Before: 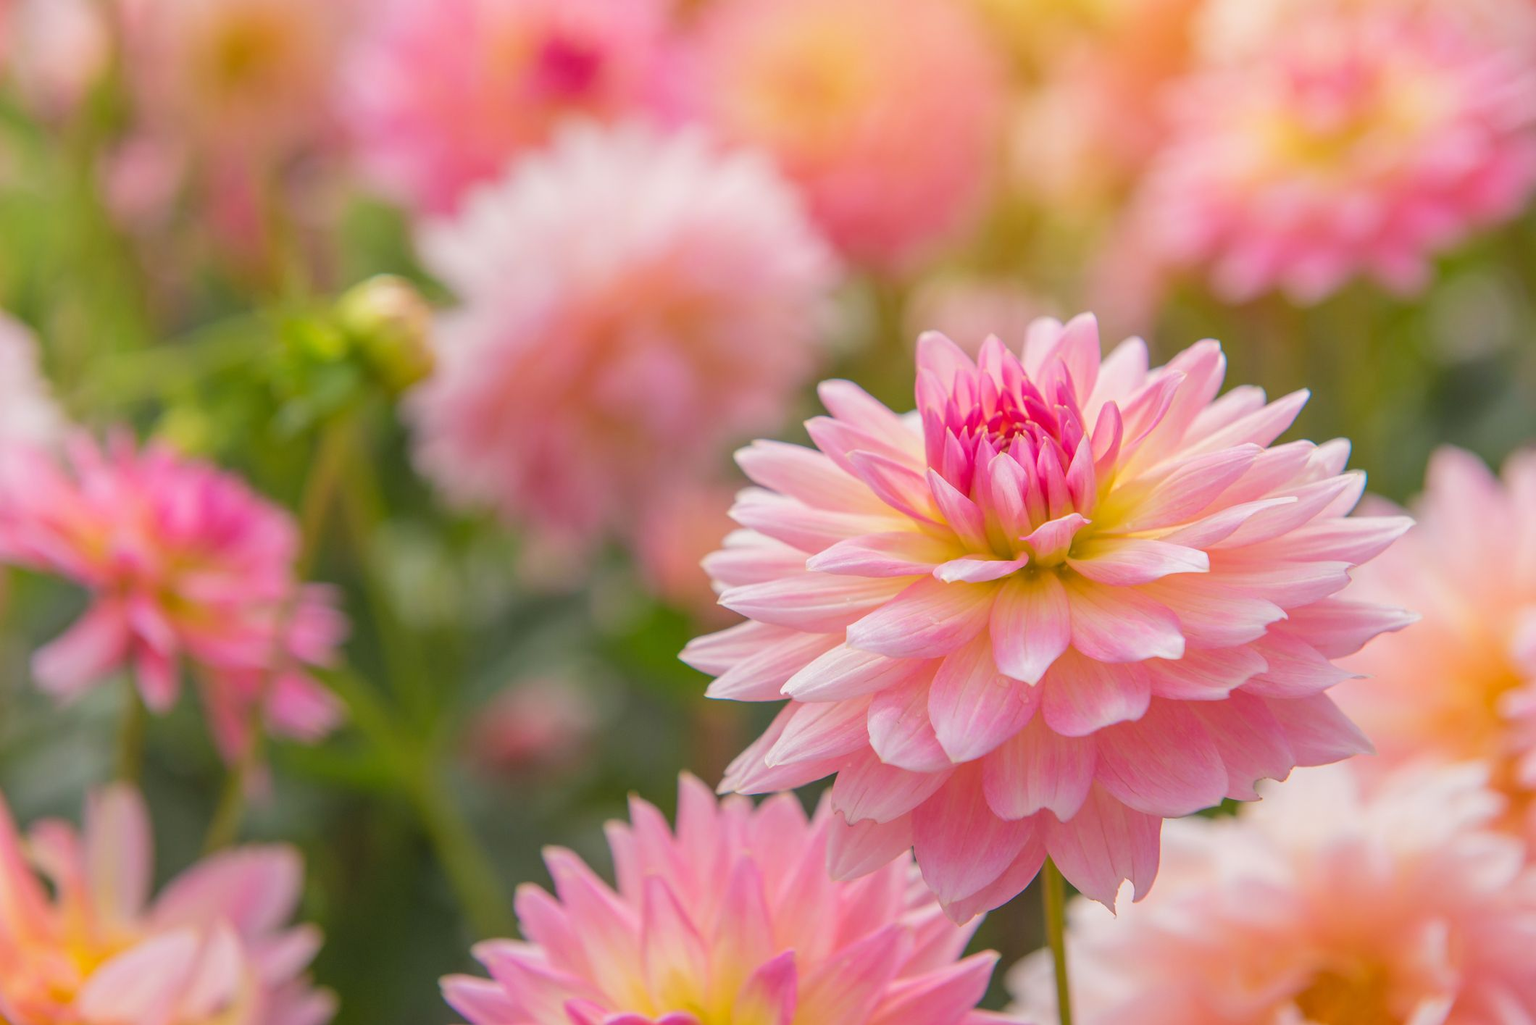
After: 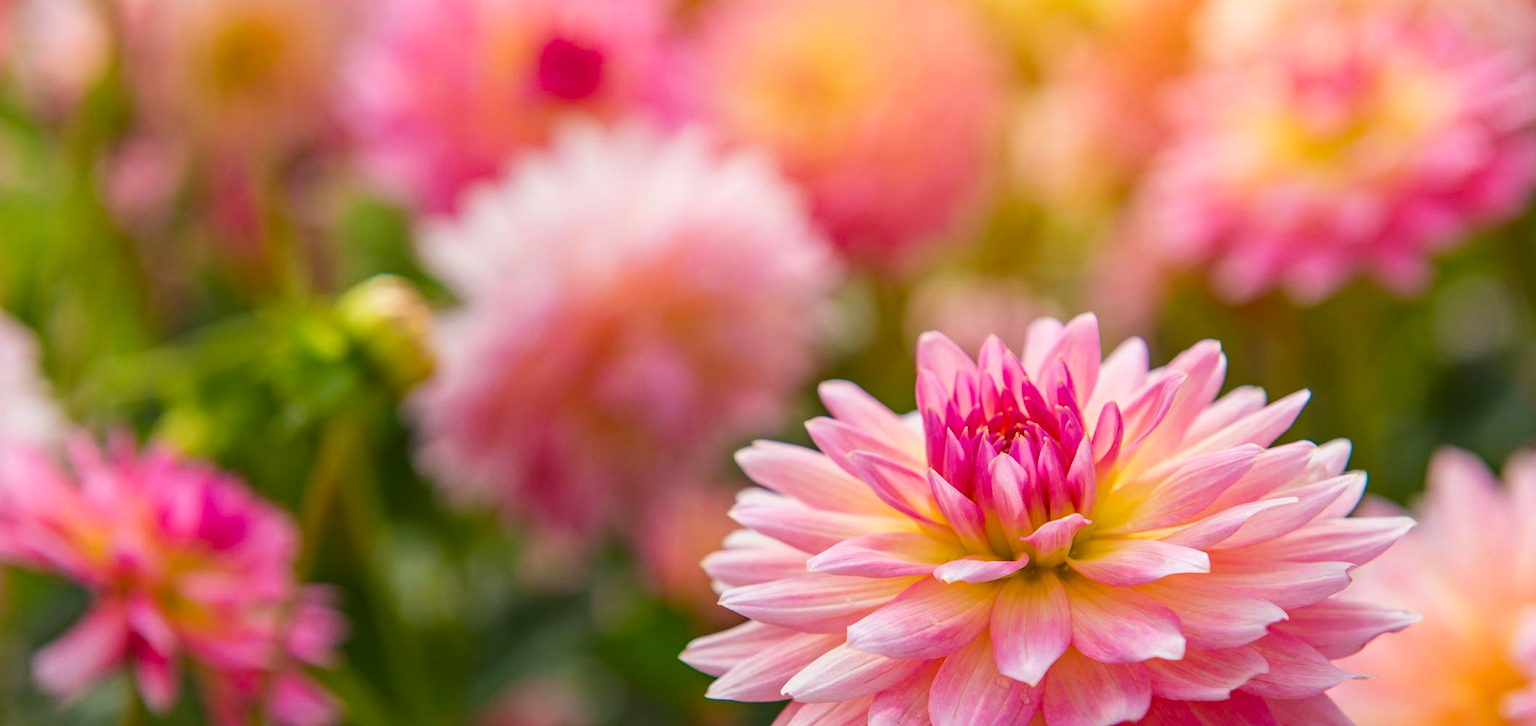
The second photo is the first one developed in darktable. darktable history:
haze removal: strength 0.277, distance 0.244, compatibility mode true, adaptive false
contrast brightness saturation: contrast 0.202, brightness -0.106, saturation 0.099
crop: right 0%, bottom 29.133%
